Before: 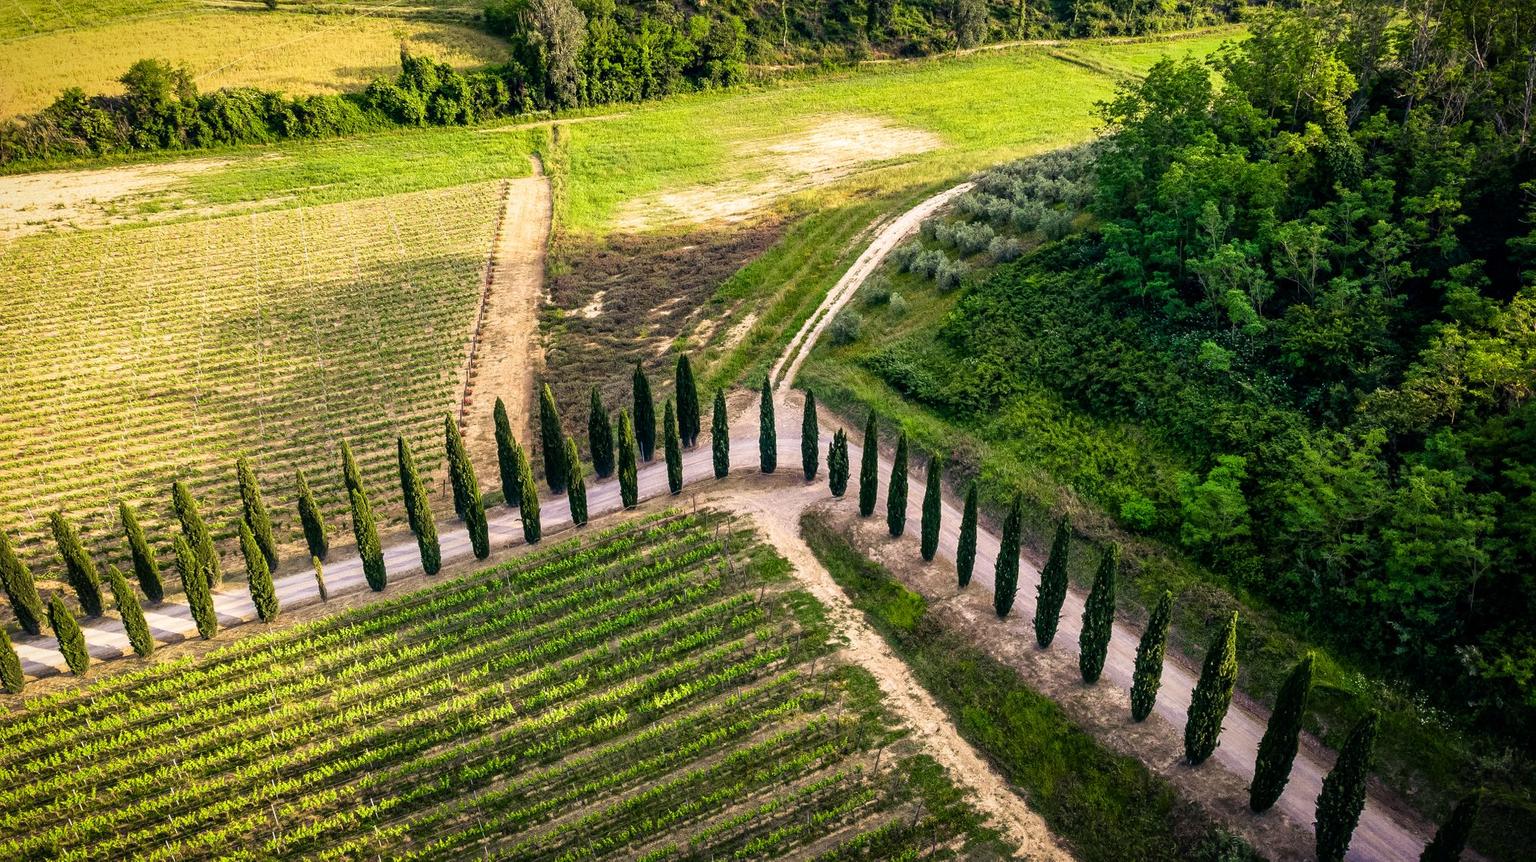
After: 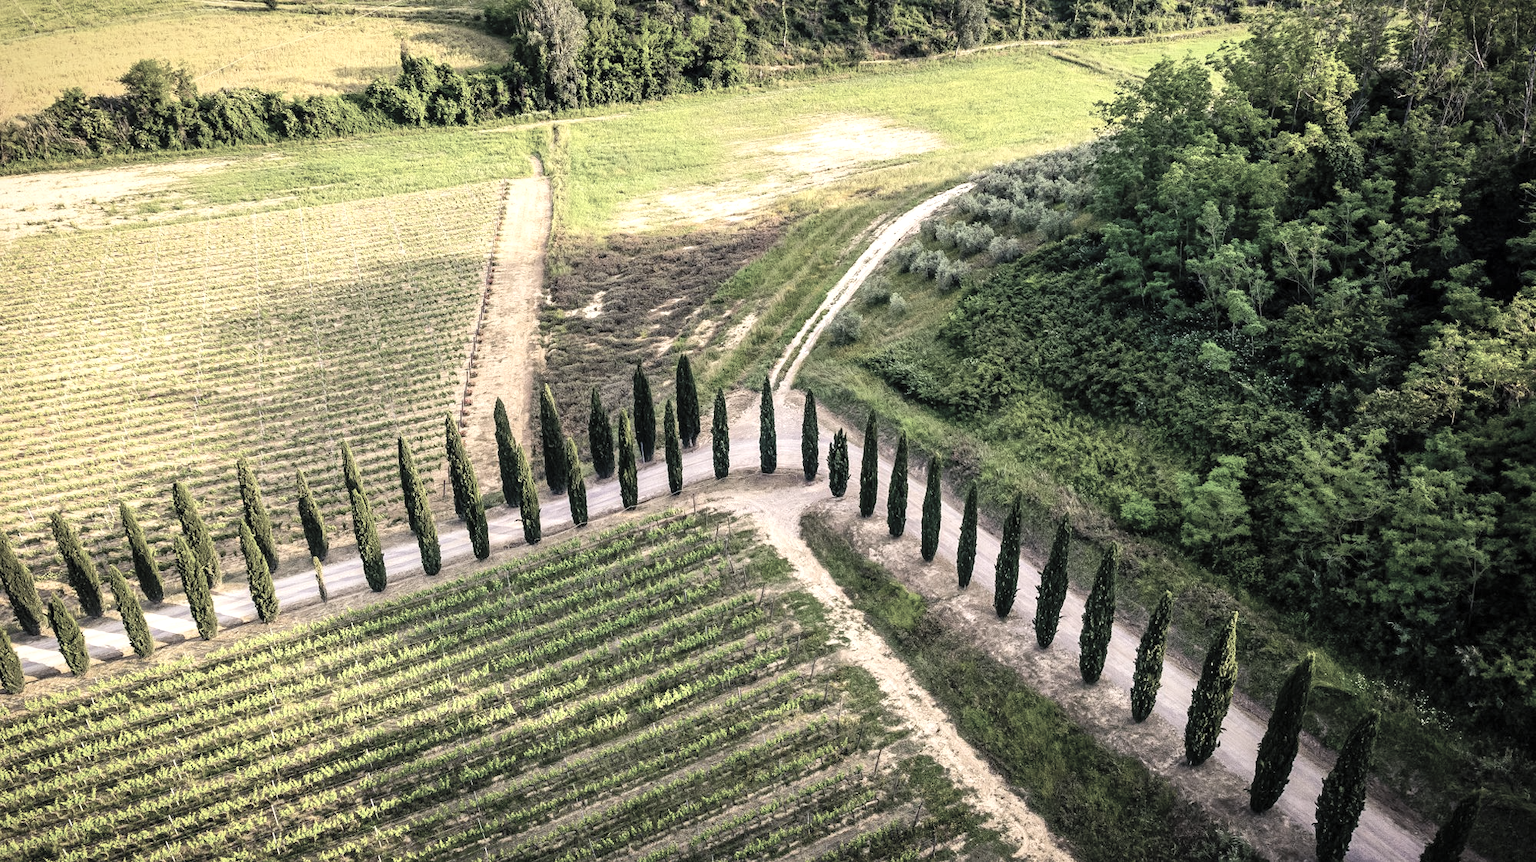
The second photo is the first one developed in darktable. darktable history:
contrast brightness saturation: brightness 0.18, saturation -0.5
tone equalizer: -8 EV -0.417 EV, -7 EV -0.389 EV, -6 EV -0.333 EV, -5 EV -0.222 EV, -3 EV 0.222 EV, -2 EV 0.333 EV, -1 EV 0.389 EV, +0 EV 0.417 EV, edges refinement/feathering 500, mask exposure compensation -1.57 EV, preserve details no
